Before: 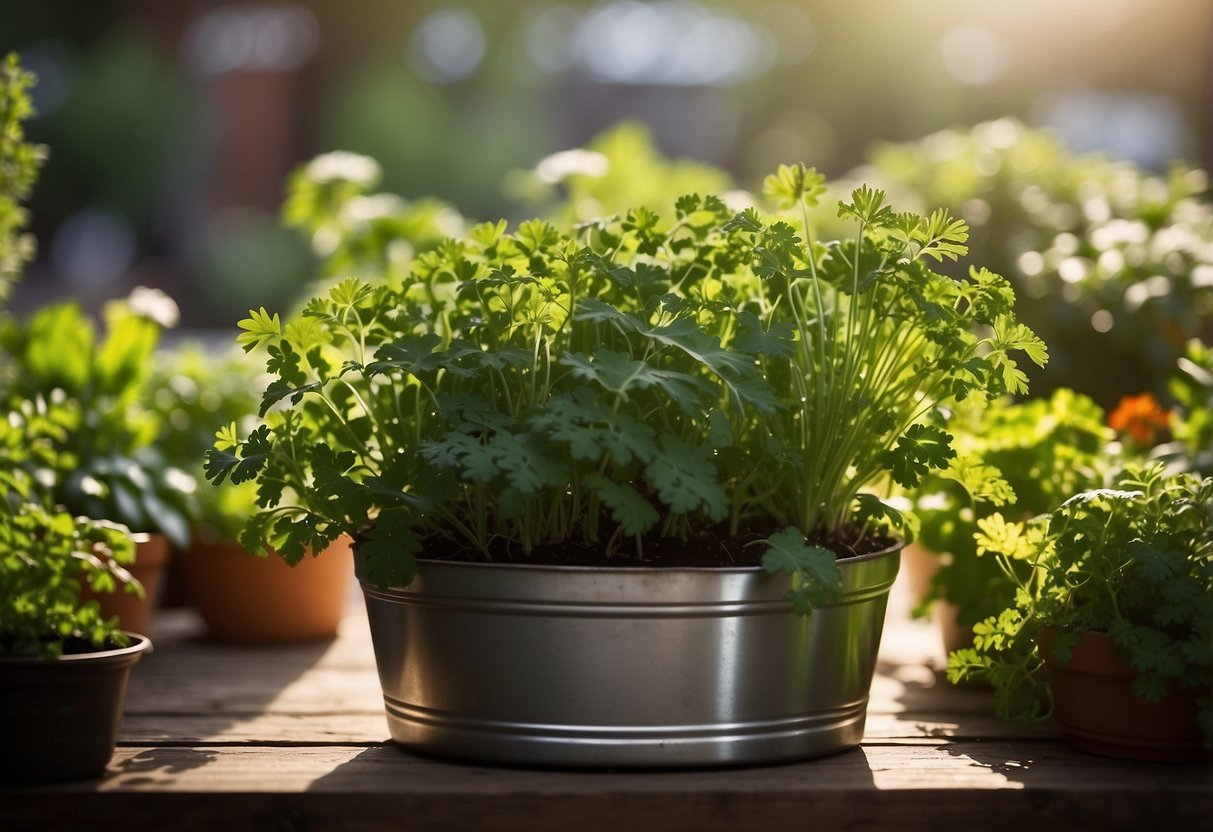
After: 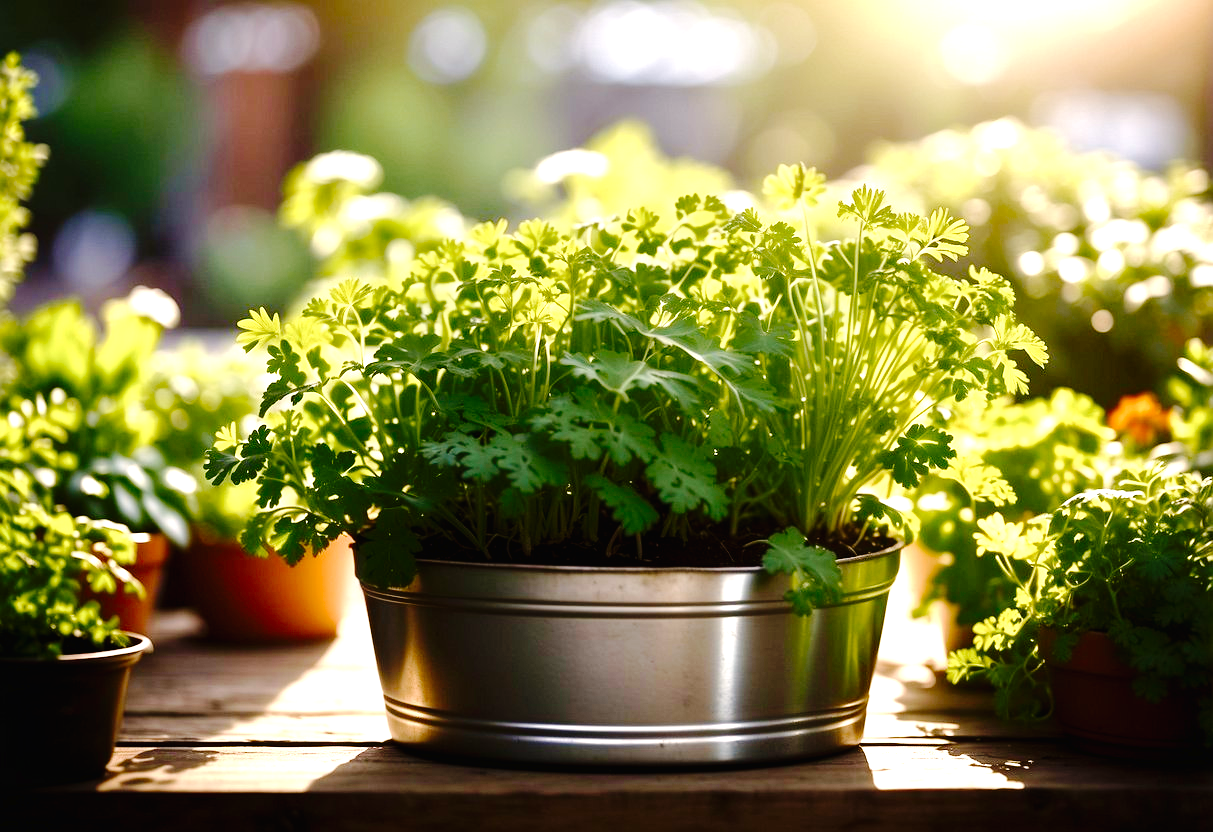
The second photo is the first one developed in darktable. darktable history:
tone curve: curves: ch0 [(0, 0) (0.003, 0.013) (0.011, 0.012) (0.025, 0.011) (0.044, 0.016) (0.069, 0.029) (0.1, 0.045) (0.136, 0.074) (0.177, 0.123) (0.224, 0.207) (0.277, 0.313) (0.335, 0.414) (0.399, 0.509) (0.468, 0.599) (0.543, 0.663) (0.623, 0.728) (0.709, 0.79) (0.801, 0.854) (0.898, 0.925) (1, 1)], preserve colors none
color balance rgb: power › hue 311.04°, highlights gain › chroma 1.685%, highlights gain › hue 56.5°, perceptual saturation grading › global saturation 20%, perceptual saturation grading › highlights -25.164%, perceptual saturation grading › shadows 25.104%, perceptual brilliance grading › global brilliance -5.542%, perceptual brilliance grading › highlights 23.683%, perceptual brilliance grading › mid-tones 7.106%, perceptual brilliance grading › shadows -4.87%
velvia: on, module defaults
exposure: black level correction 0, exposure 0.5 EV, compensate exposure bias true, compensate highlight preservation false
